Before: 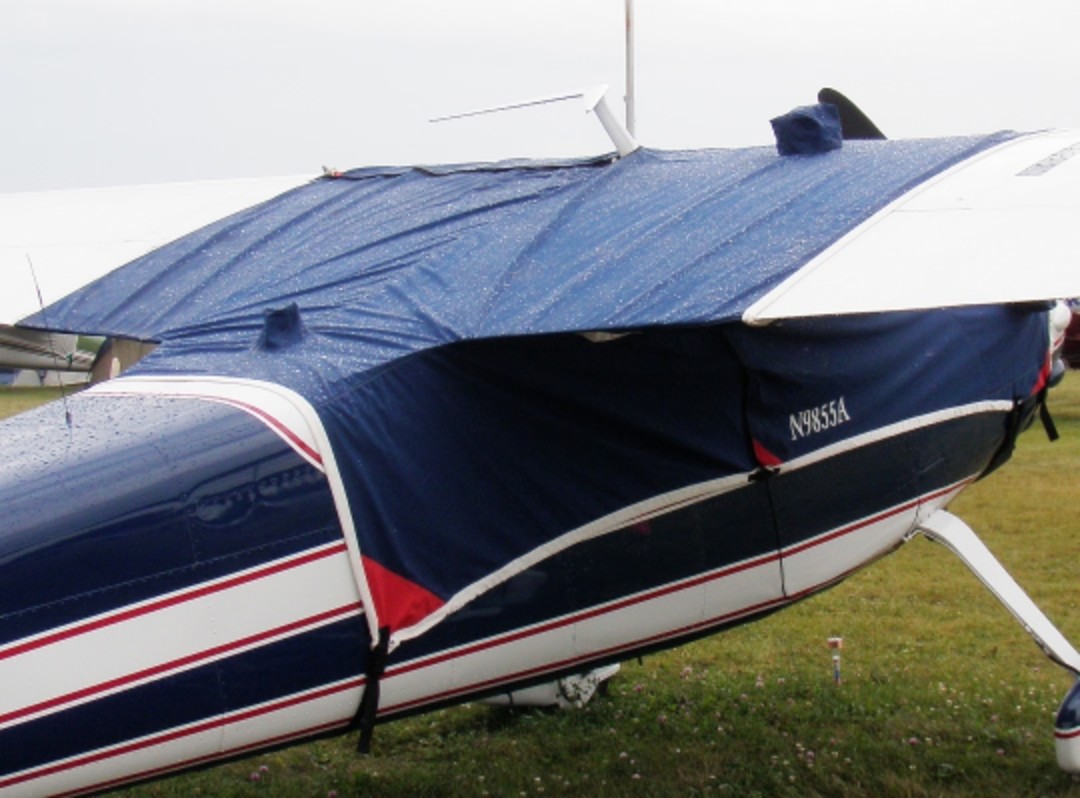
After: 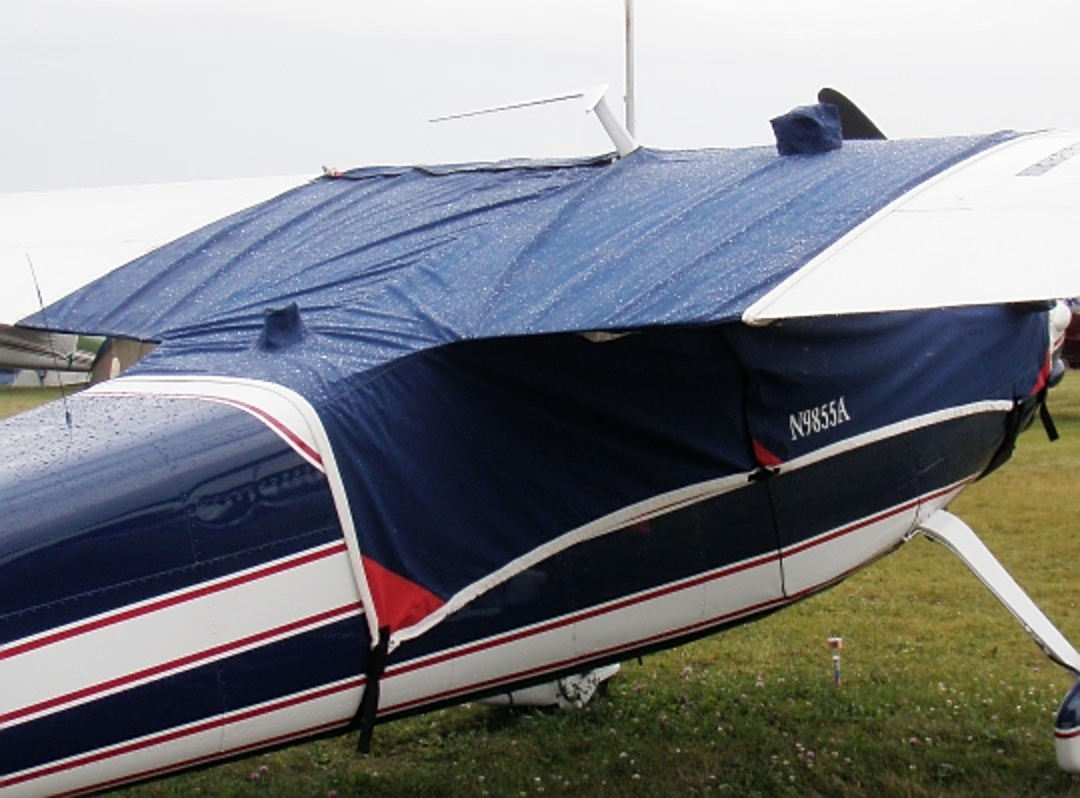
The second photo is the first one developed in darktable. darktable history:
contrast brightness saturation: saturation -0.051
sharpen: on, module defaults
